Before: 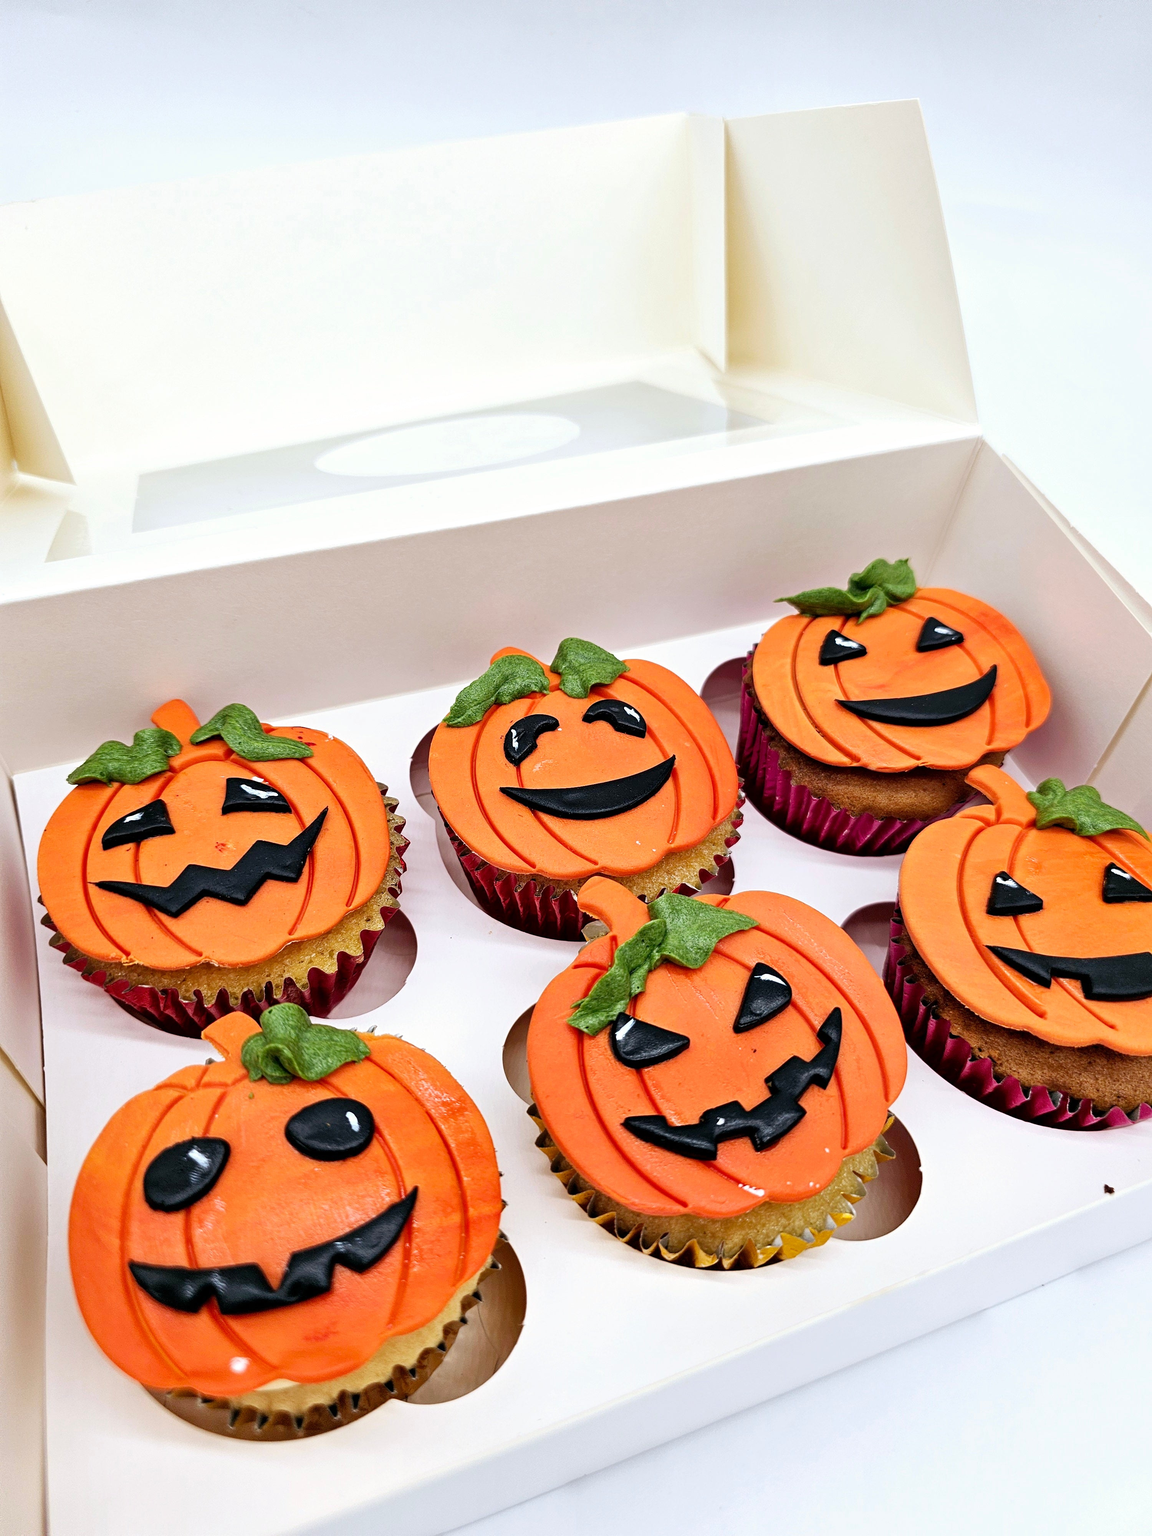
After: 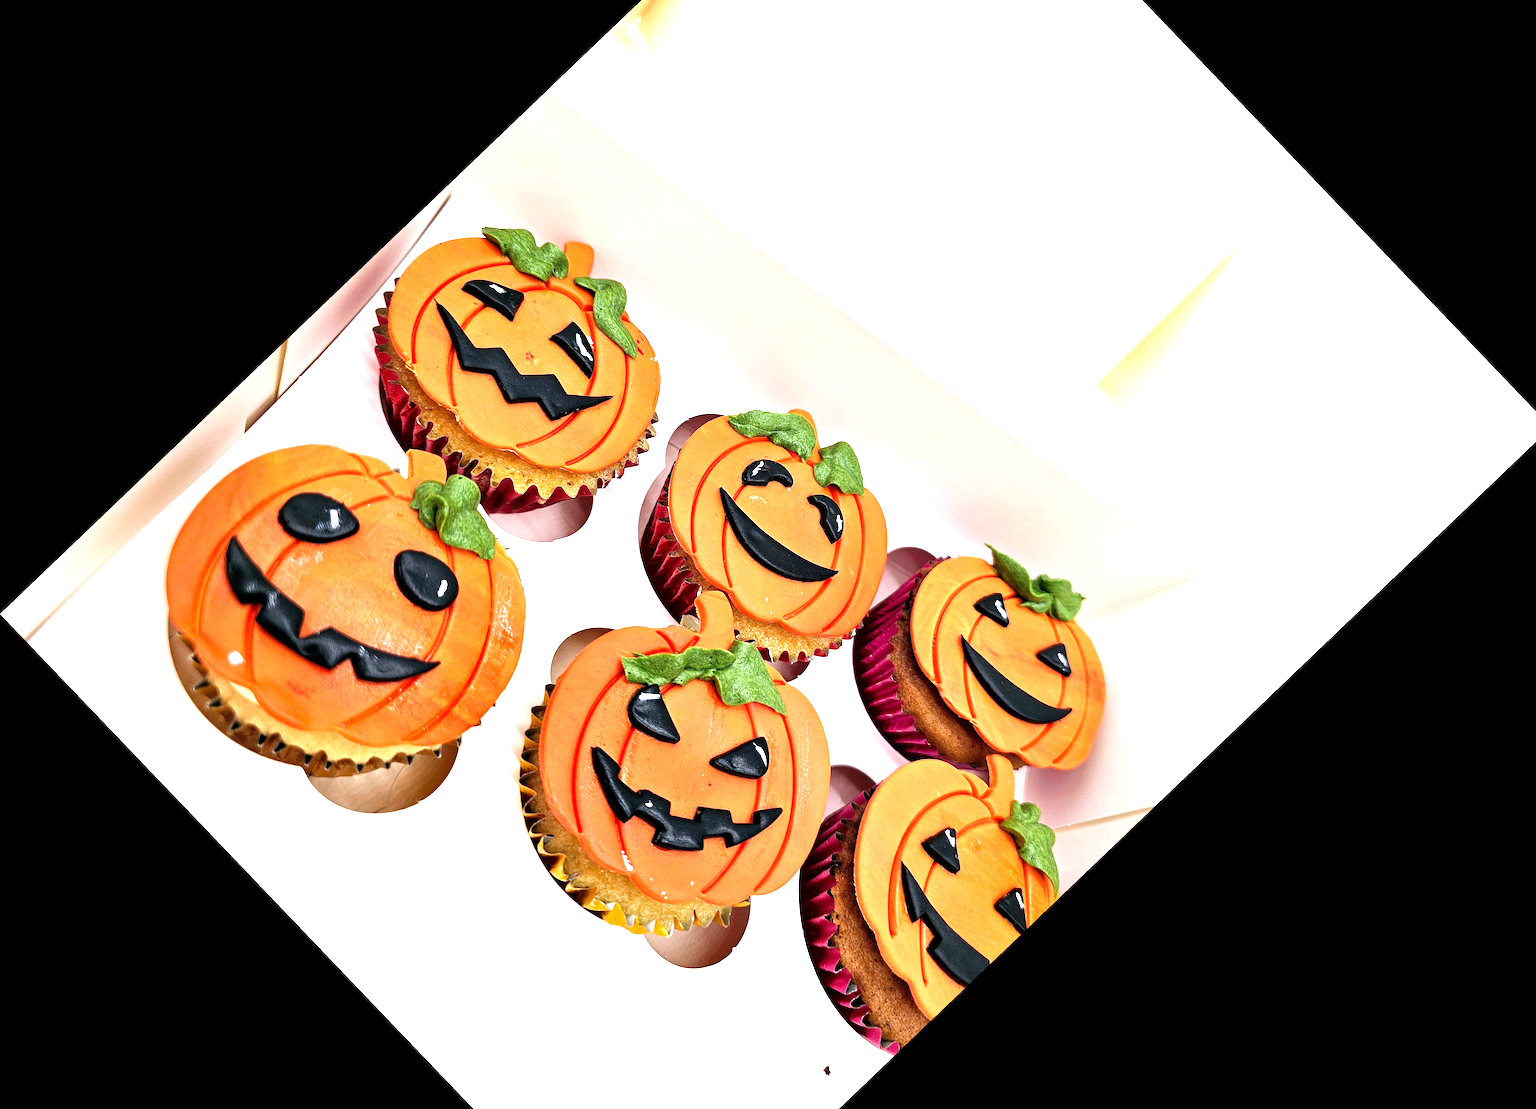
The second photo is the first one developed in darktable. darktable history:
crop and rotate: angle -46.26°, top 16.234%, right 0.912%, bottom 11.704%
exposure: exposure 1 EV, compensate highlight preservation false
